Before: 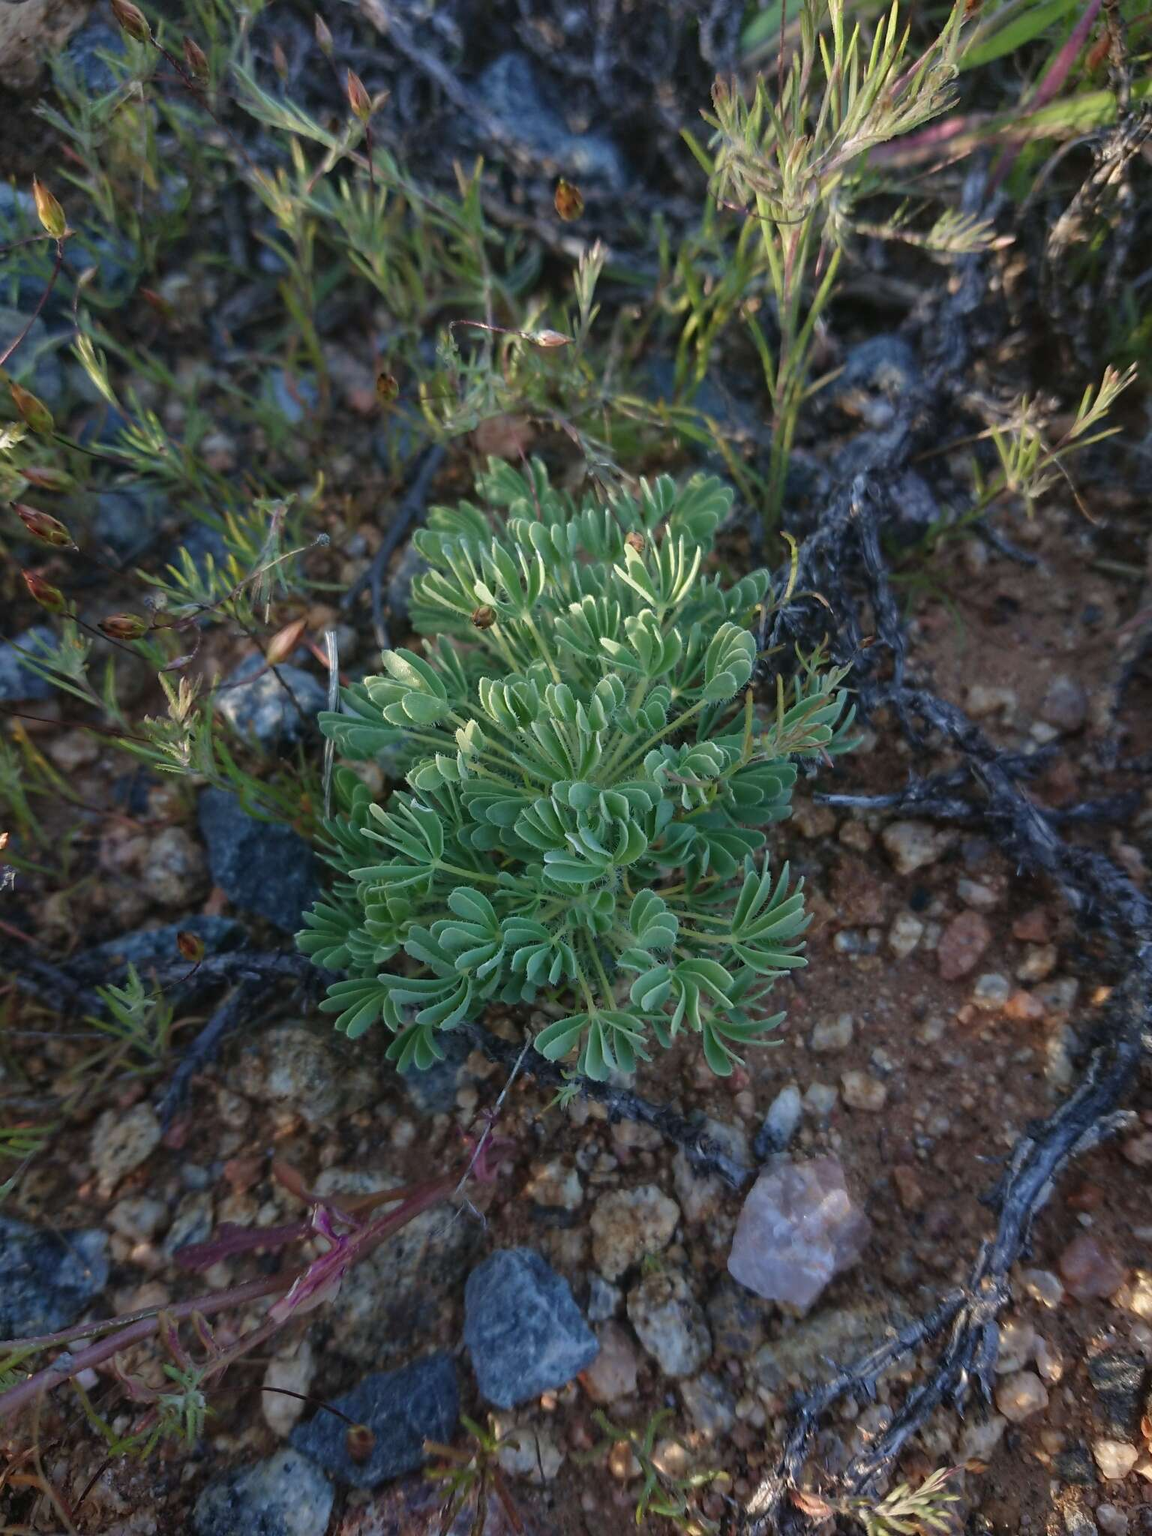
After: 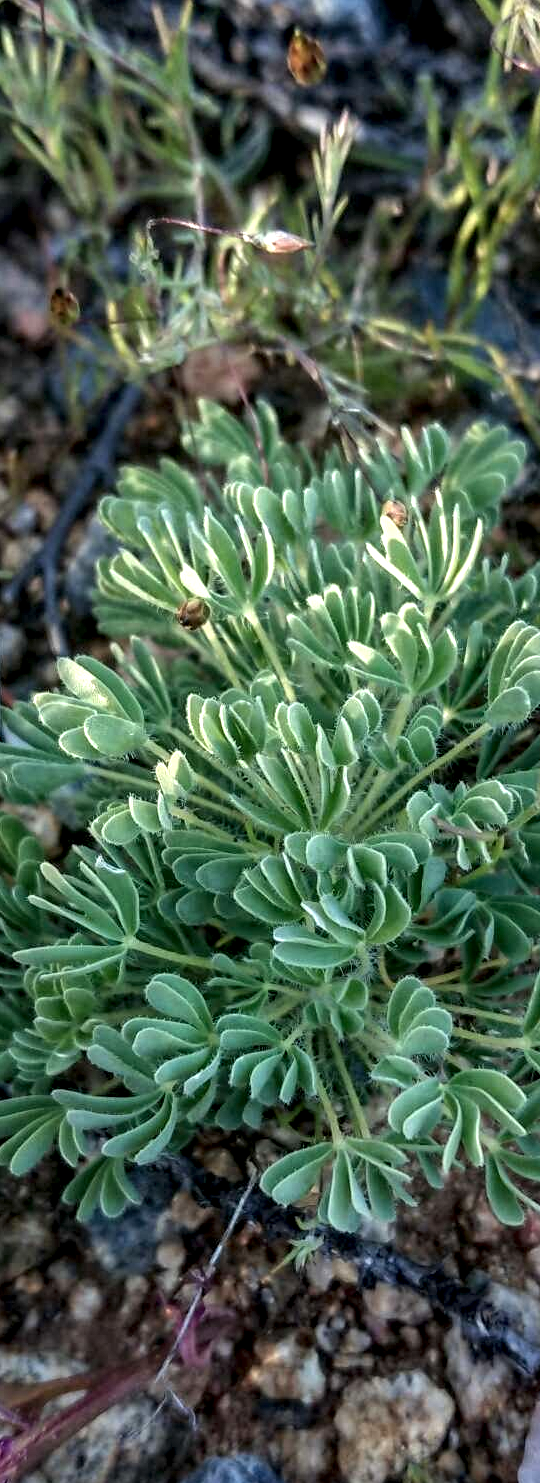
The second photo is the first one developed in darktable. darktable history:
local contrast: highlights 20%, detail 197%
crop and rotate: left 29.476%, top 10.214%, right 35.32%, bottom 17.333%
contrast brightness saturation: contrast 0.03, brightness 0.06, saturation 0.13
